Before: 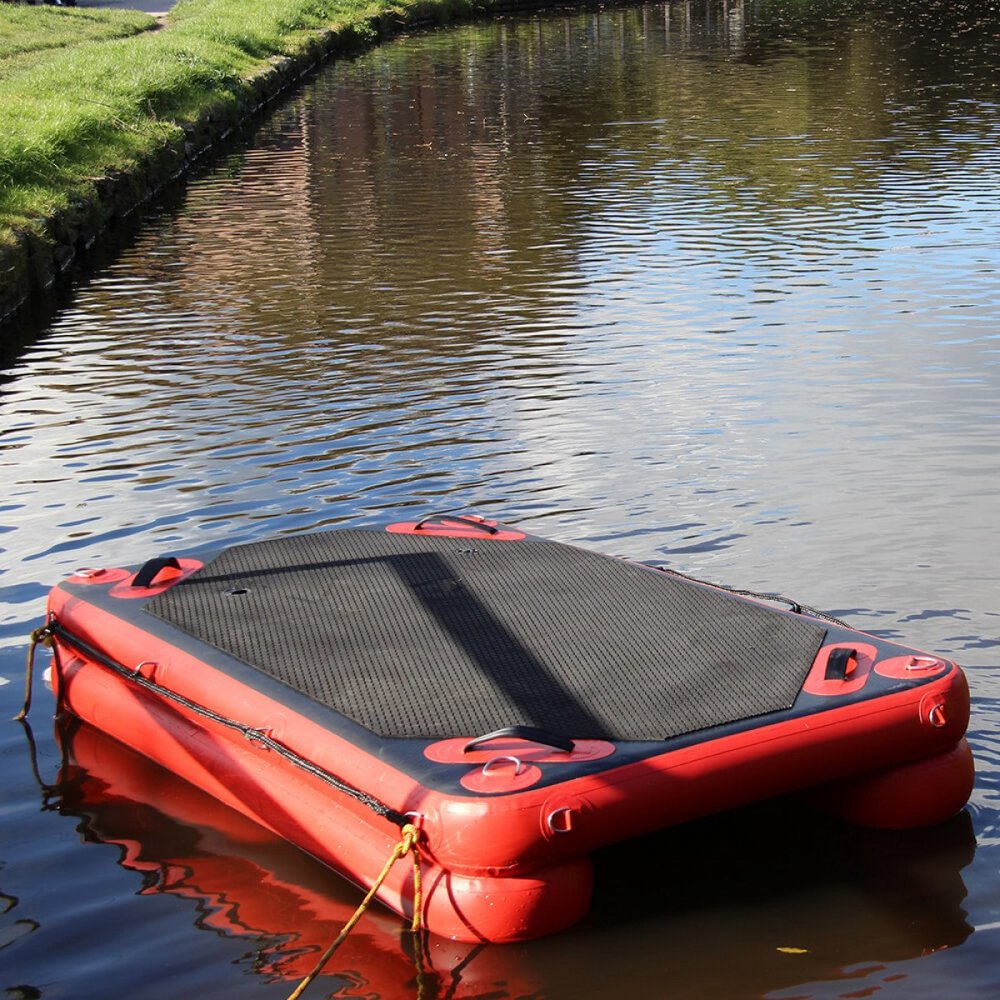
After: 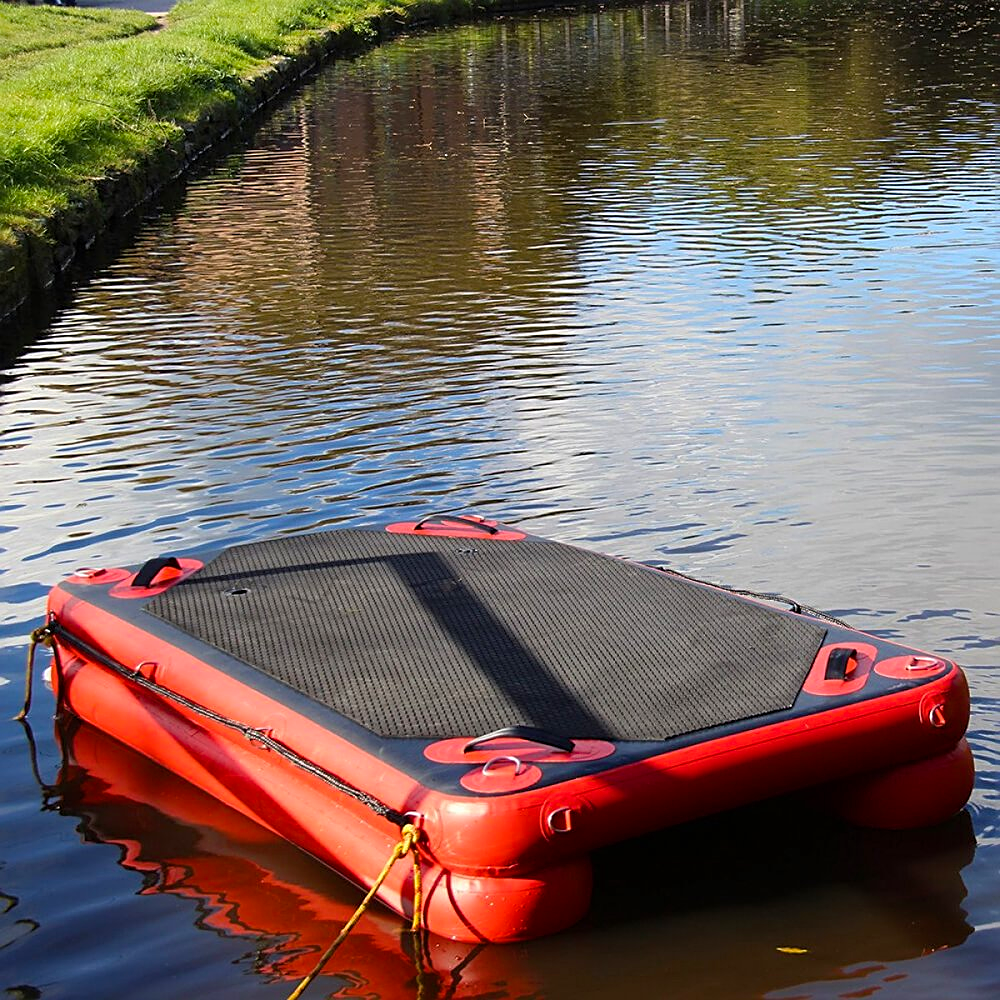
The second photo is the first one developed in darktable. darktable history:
sharpen: on, module defaults
color balance rgb: perceptual saturation grading › global saturation 20%, global vibrance 20%
